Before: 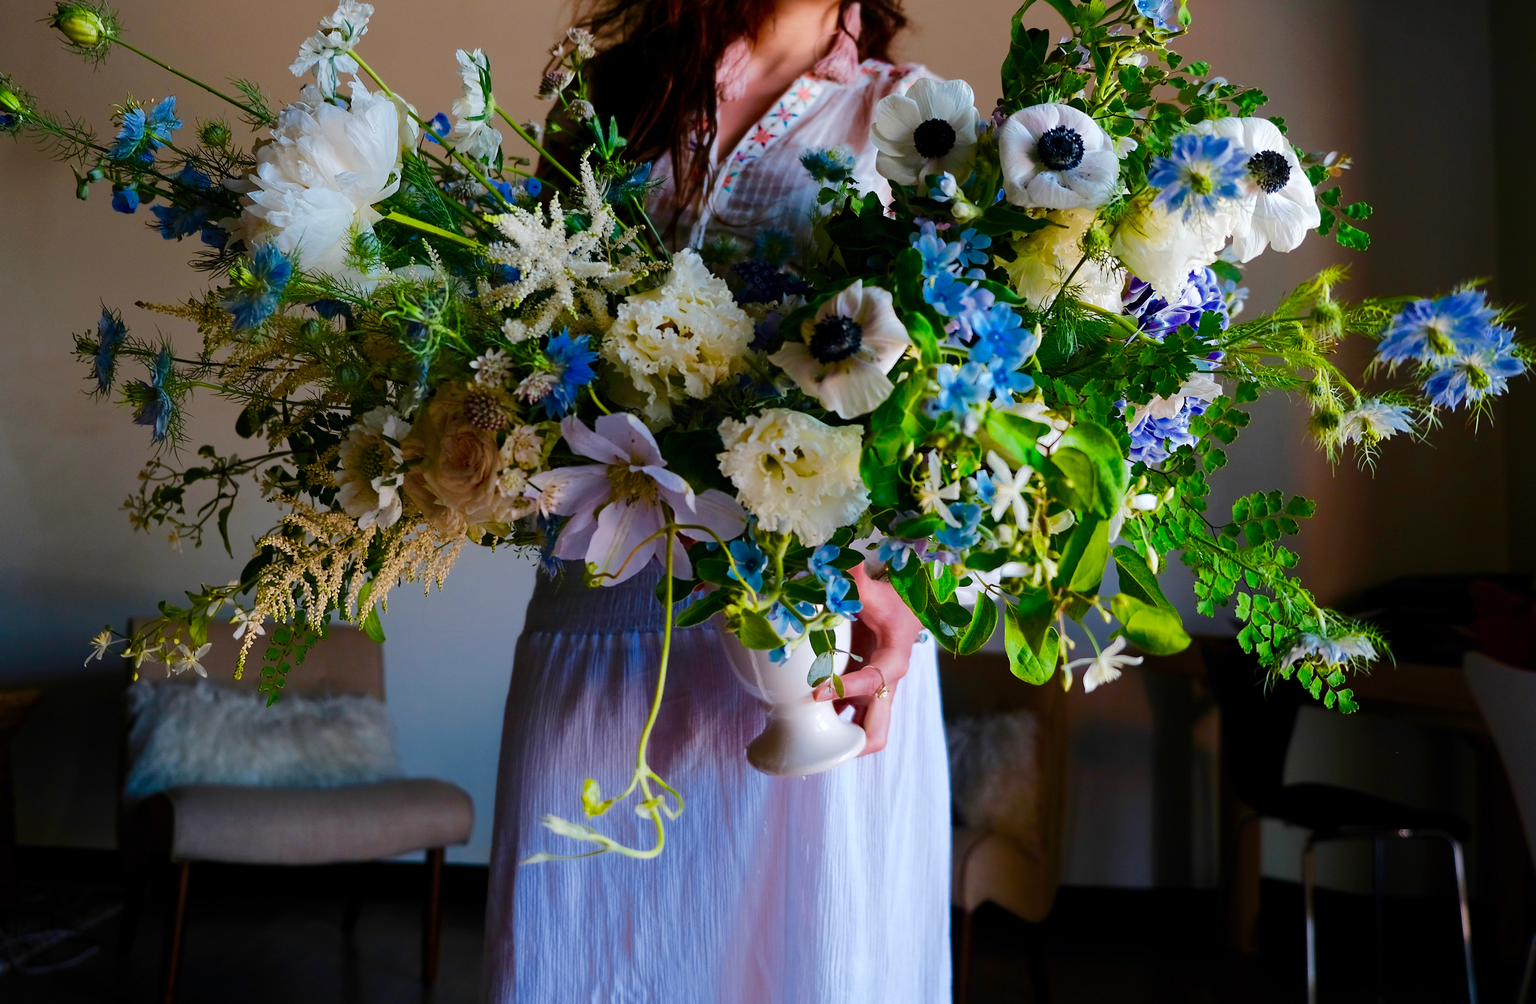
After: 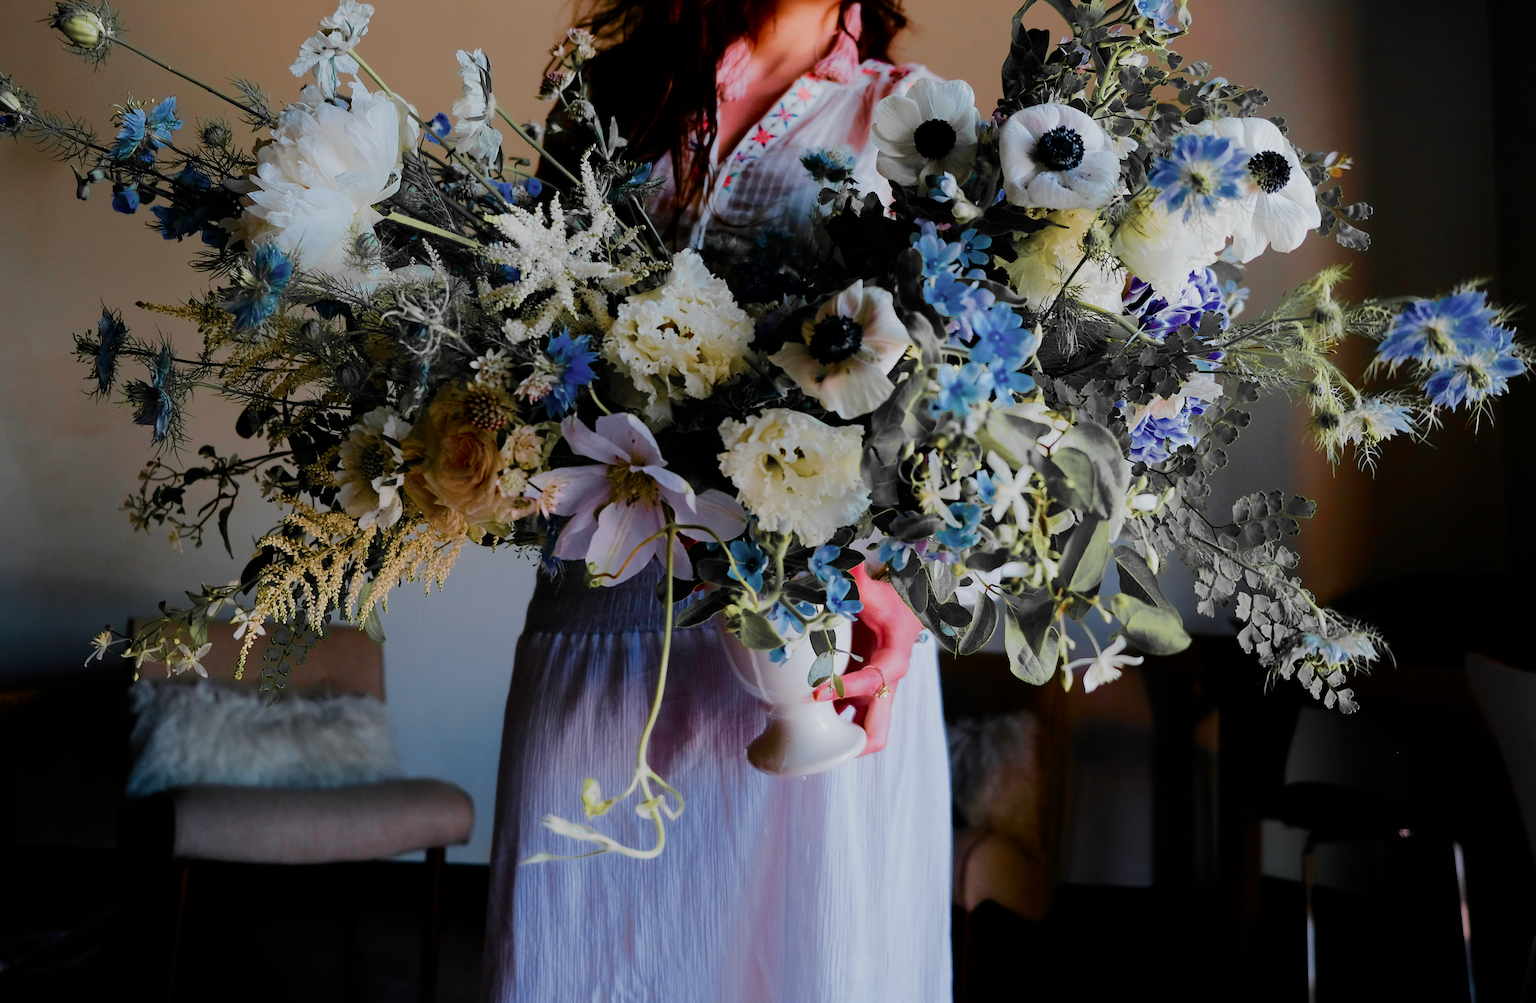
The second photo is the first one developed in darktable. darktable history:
filmic rgb: black relative exposure -7.65 EV, white relative exposure 4.56 EV, hardness 3.61
color zones: curves: ch1 [(0, 0.679) (0.143, 0.647) (0.286, 0.261) (0.378, -0.011) (0.571, 0.396) (0.714, 0.399) (0.857, 0.406) (1, 0.679)]
shadows and highlights: shadows -10, white point adjustment 1.5, highlights 10
white balance: red 0.986, blue 1.01
